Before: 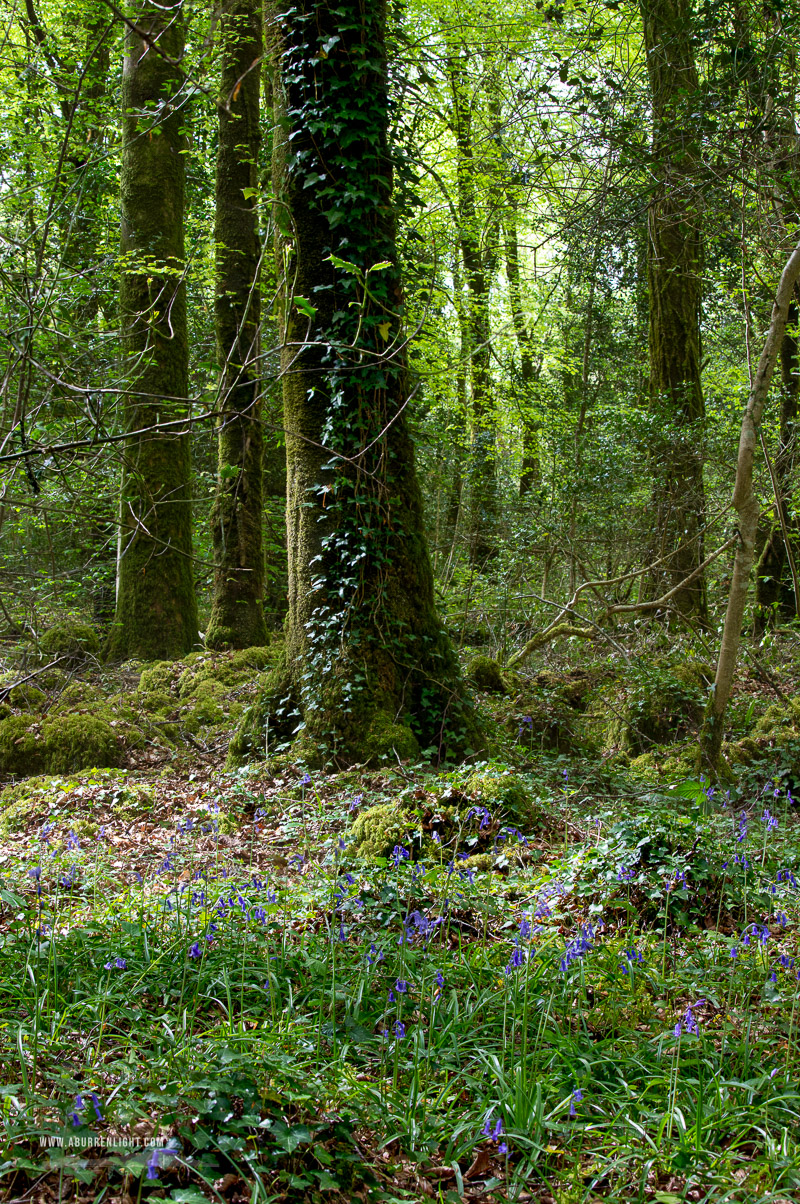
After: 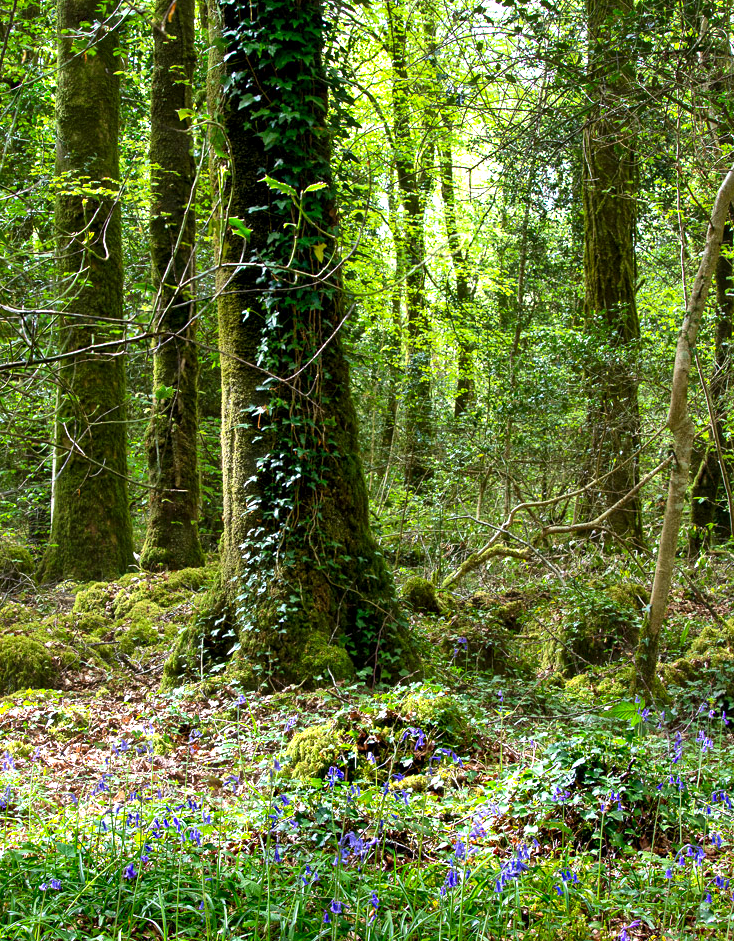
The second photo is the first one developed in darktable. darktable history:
exposure: black level correction 0, exposure 0.69 EV, compensate highlight preservation false
local contrast: mode bilateral grid, contrast 21, coarseness 51, detail 130%, midtone range 0.2
crop: left 8.139%, top 6.607%, bottom 15.221%
contrast brightness saturation: contrast 0.097, brightness 0.036, saturation 0.093
